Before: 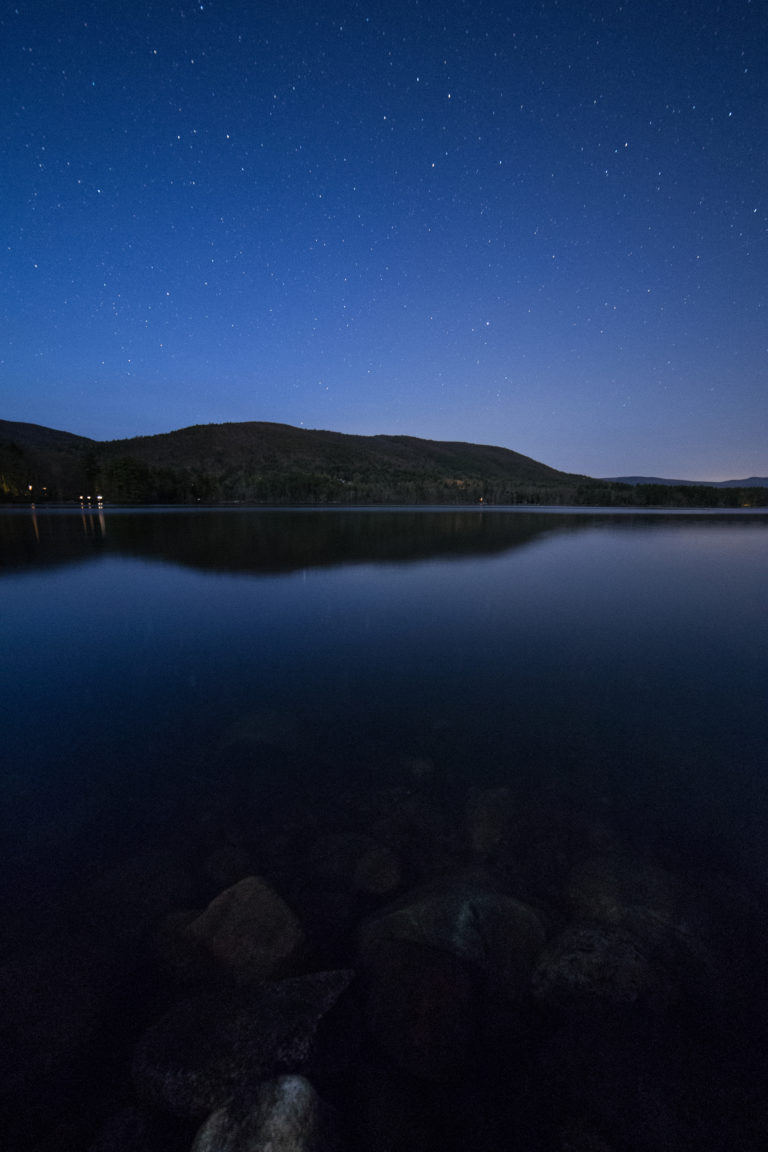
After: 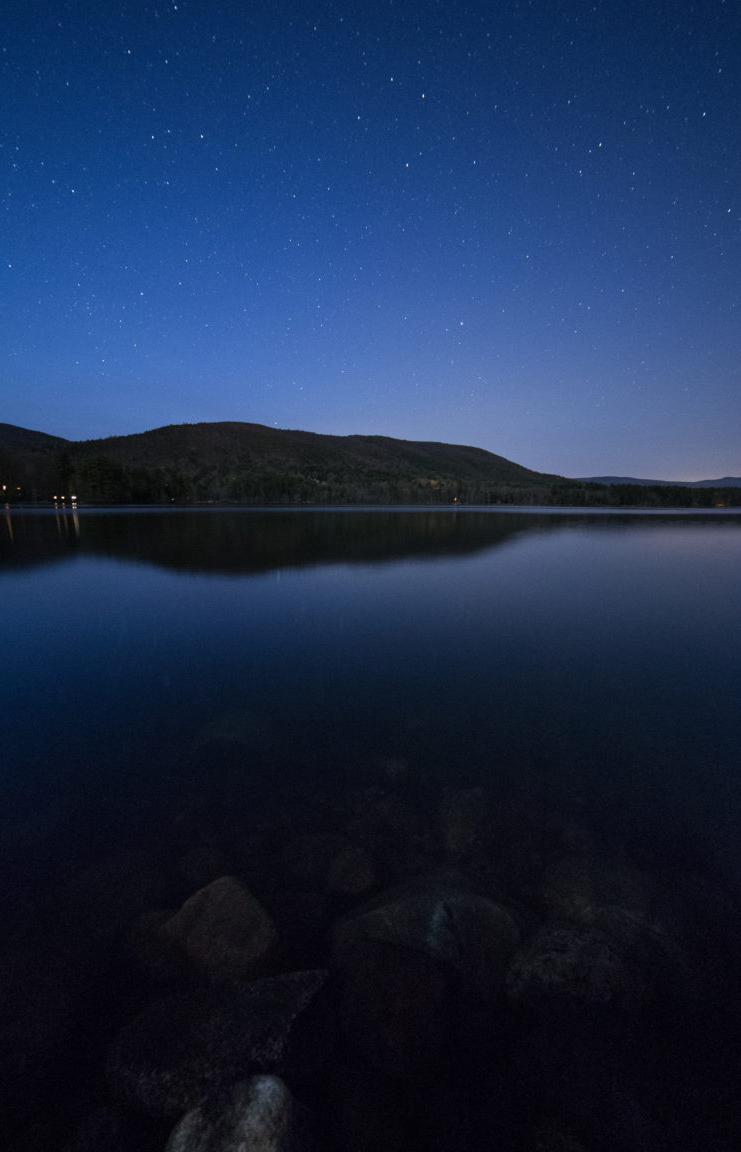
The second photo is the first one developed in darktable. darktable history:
crop and rotate: left 3.513%
